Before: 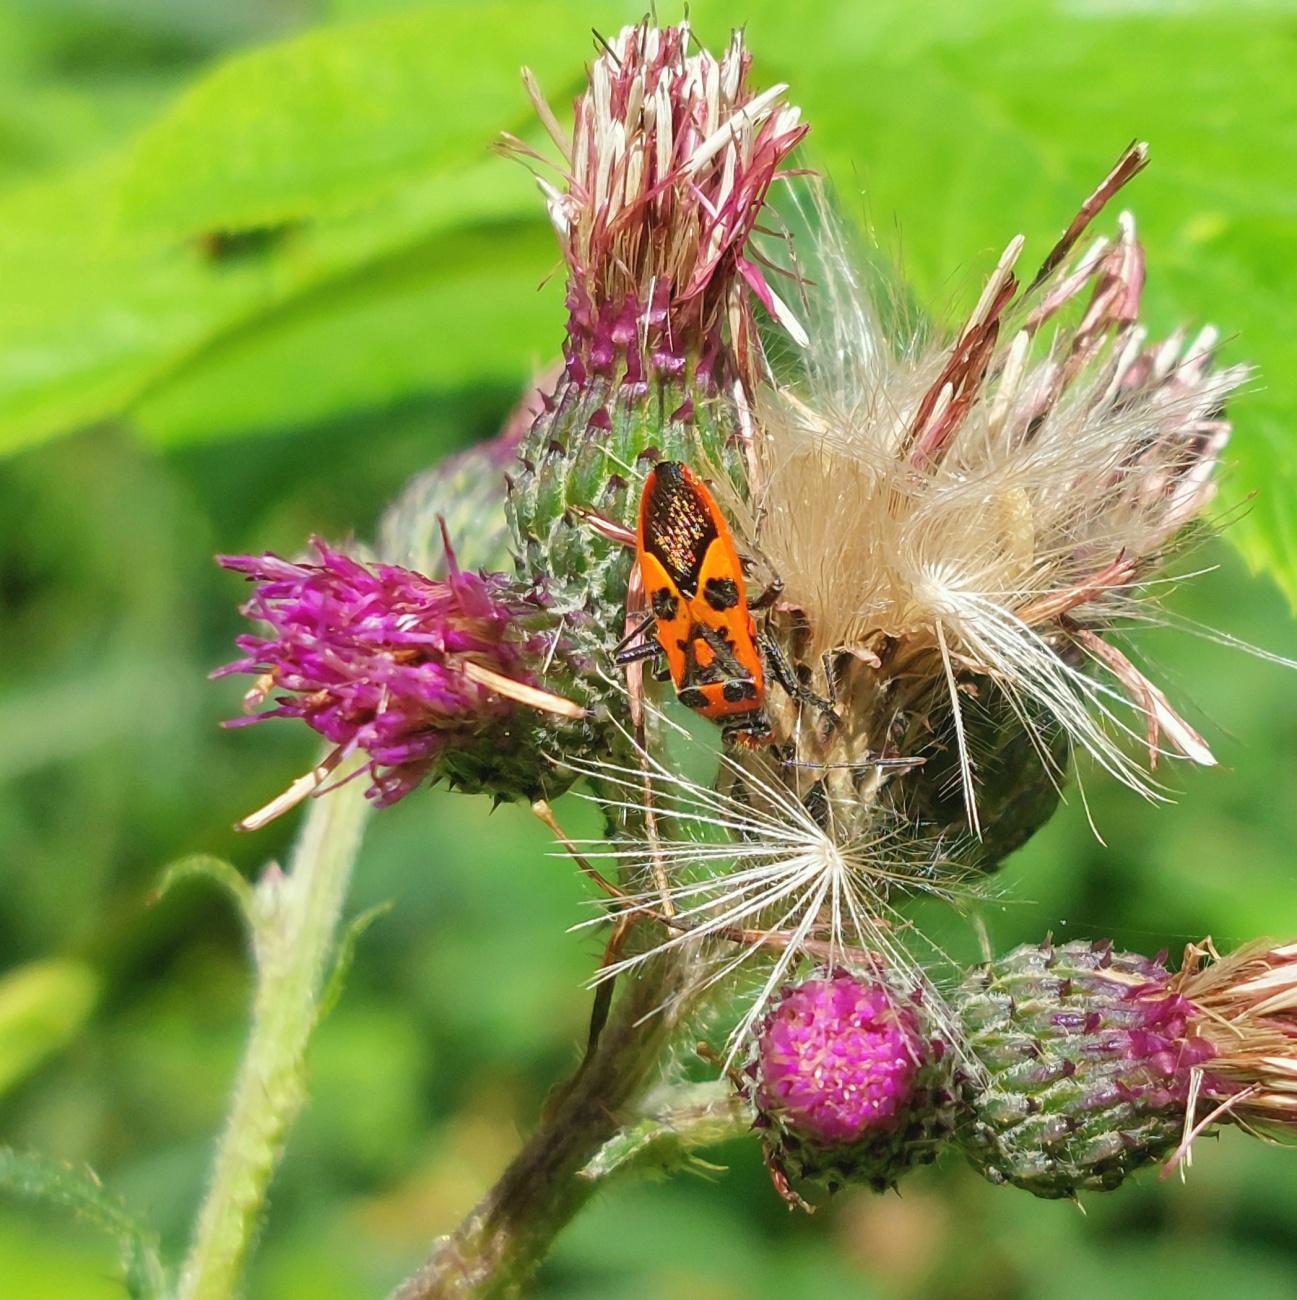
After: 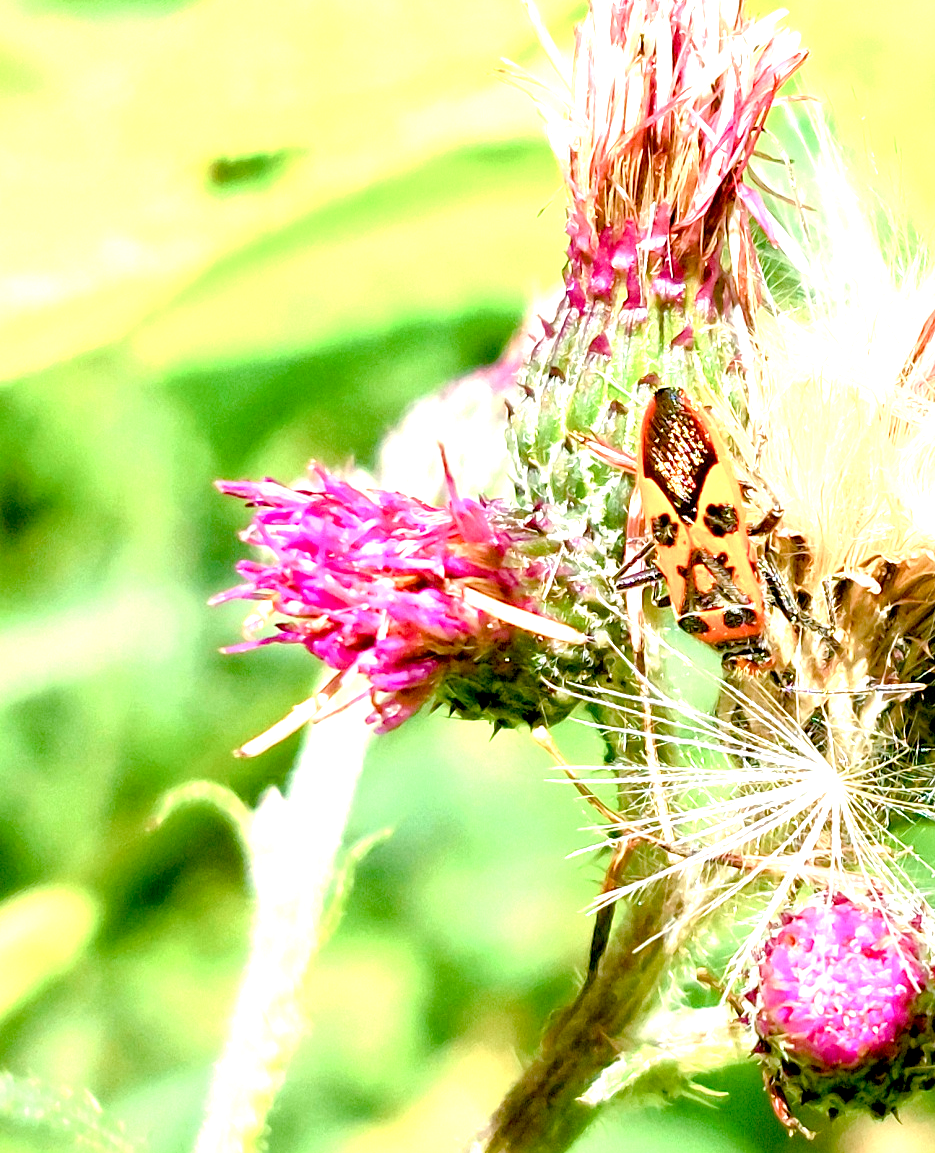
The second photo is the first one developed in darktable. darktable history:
color balance rgb: highlights gain › chroma 0.182%, highlights gain › hue 330.93°, linear chroma grading › shadows -8.28%, linear chroma grading › global chroma 9.992%, perceptual saturation grading › global saturation 20%, perceptual saturation grading › highlights -50.548%, perceptual saturation grading › shadows 30.225%, global vibrance 20%
crop: top 5.756%, right 27.866%, bottom 5.523%
exposure: black level correction 0.014, exposure 1.784 EV, compensate highlight preservation false
